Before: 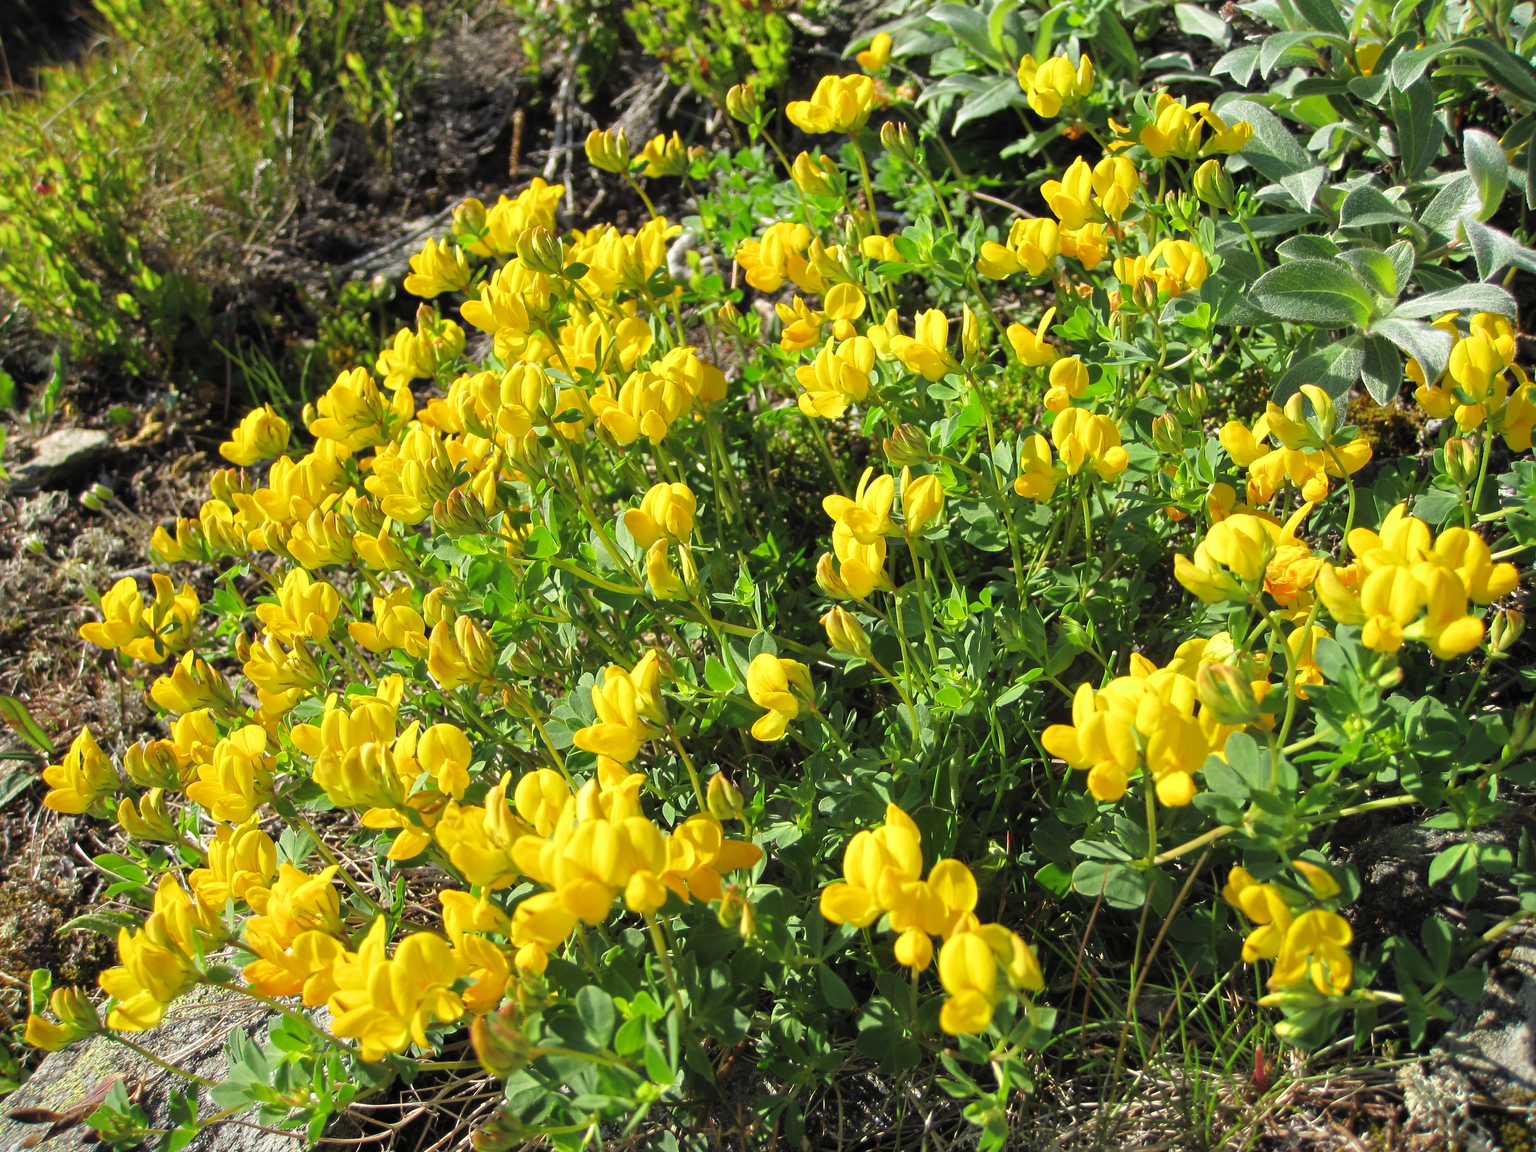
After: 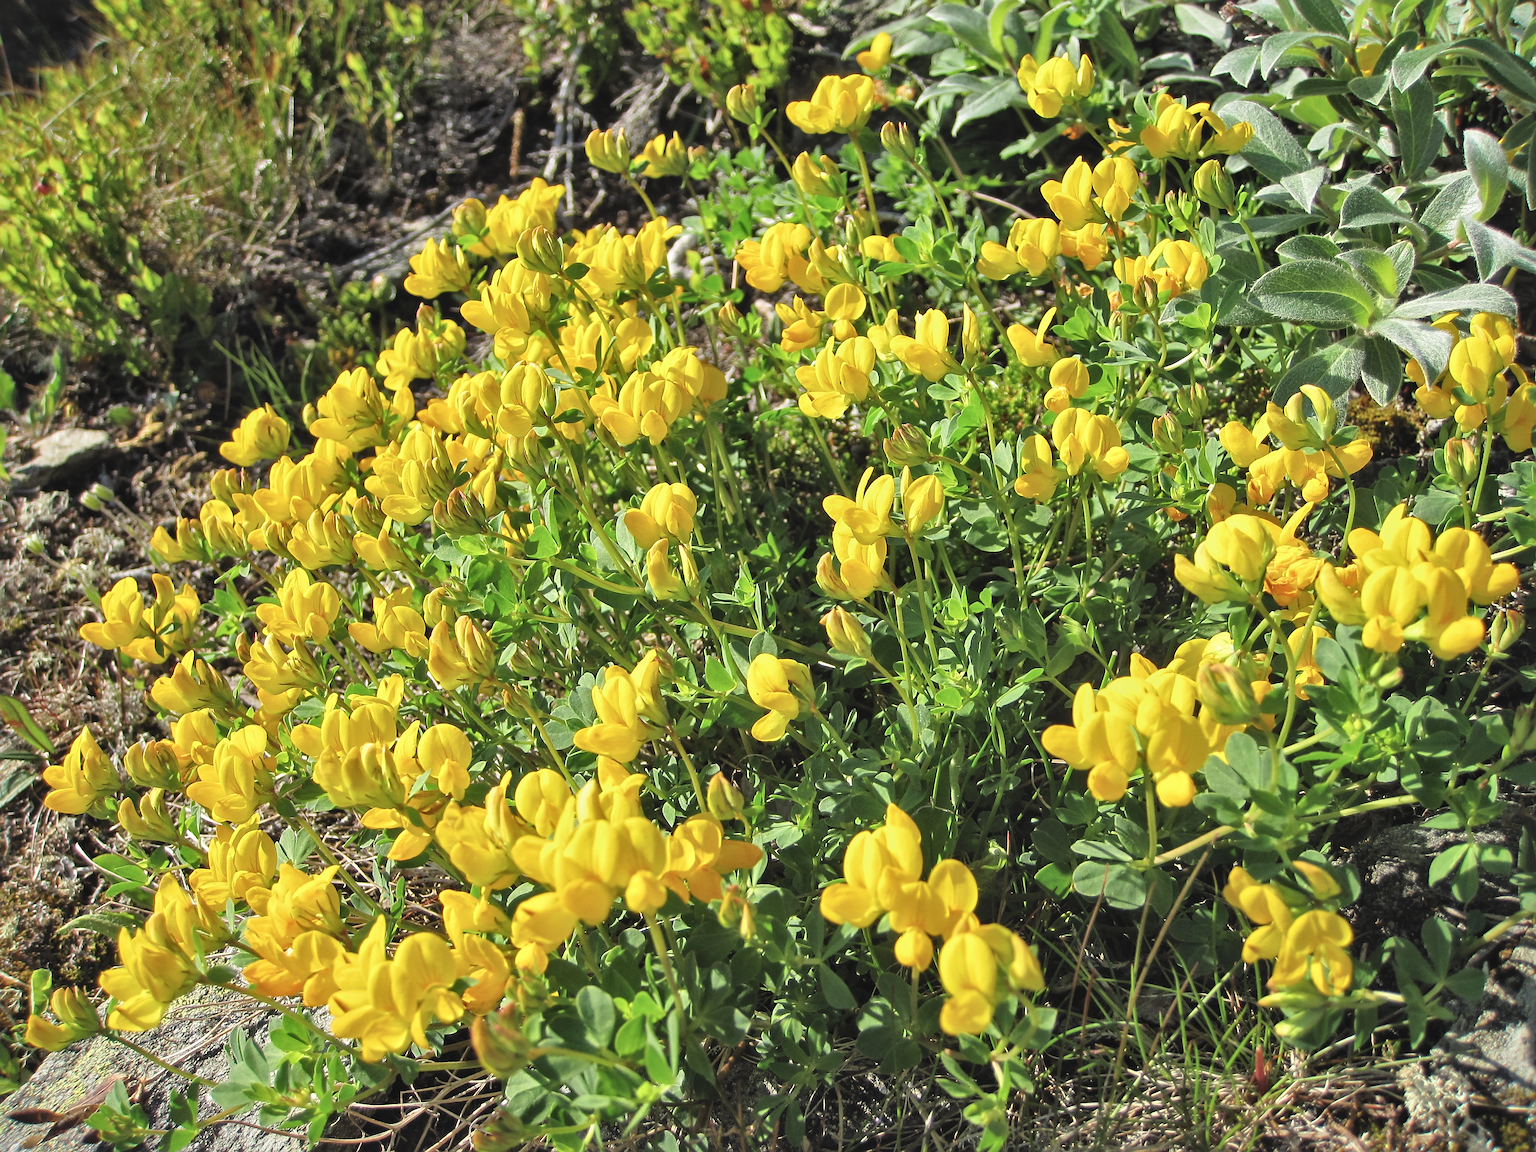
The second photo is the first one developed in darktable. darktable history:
local contrast: mode bilateral grid, contrast 25, coarseness 60, detail 151%, midtone range 0.2
sharpen: on, module defaults
contrast brightness saturation: contrast -0.153, brightness 0.041, saturation -0.125
